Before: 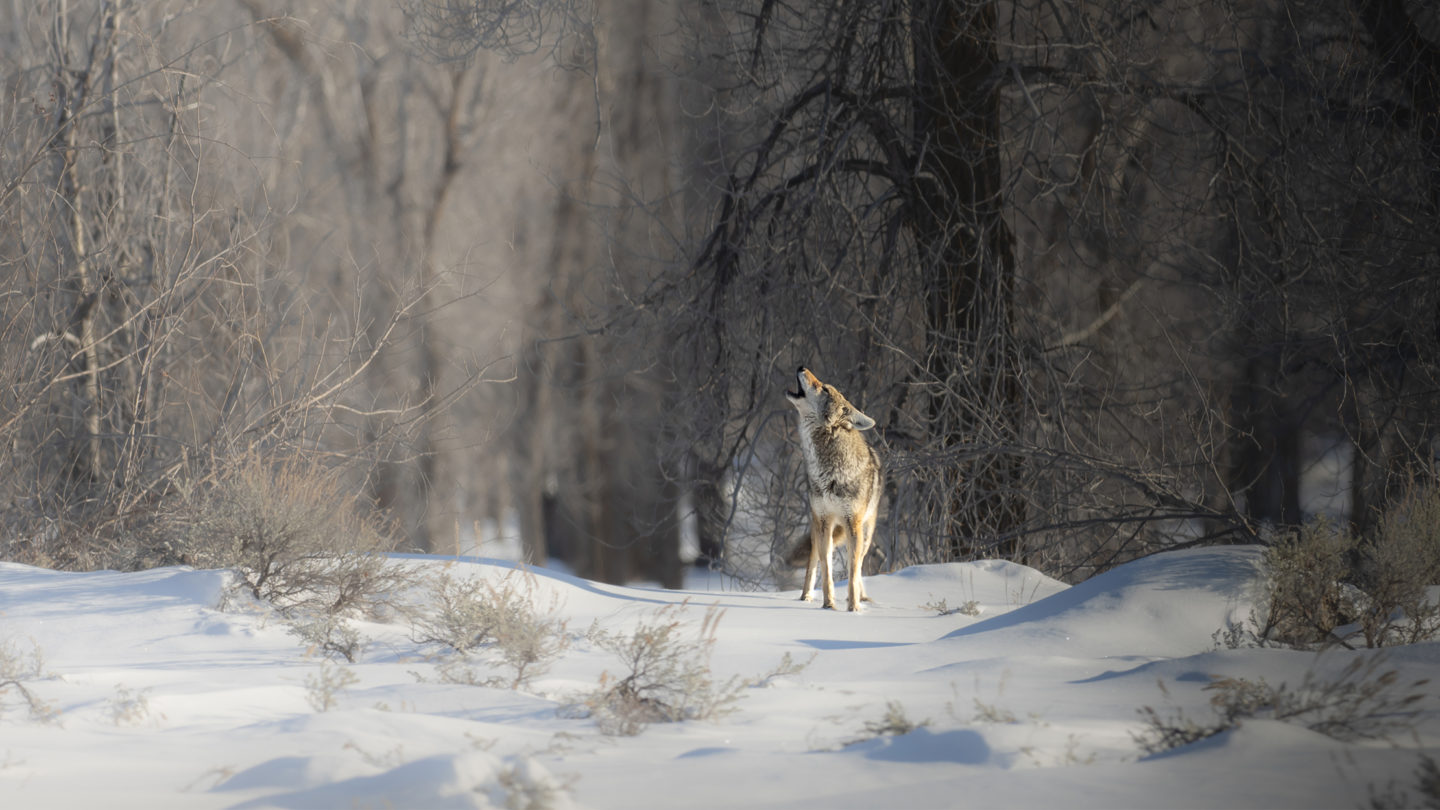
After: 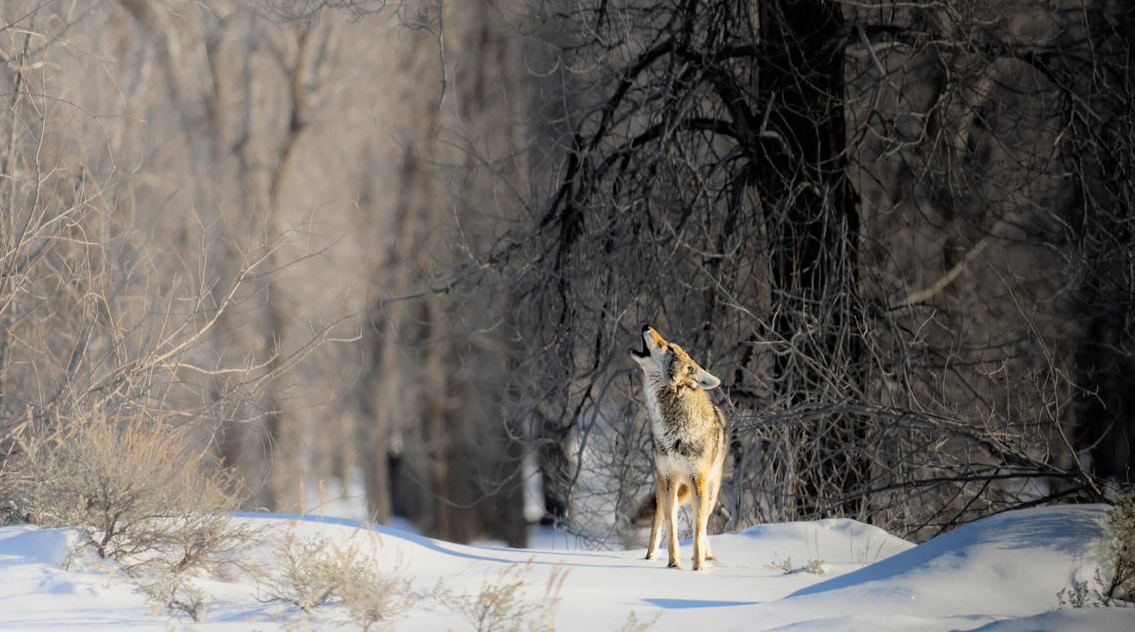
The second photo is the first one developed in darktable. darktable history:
haze removal: compatibility mode true, adaptive false
exposure: exposure 0.507 EV, compensate highlight preservation false
filmic rgb: black relative exposure -7.75 EV, white relative exposure 4.4 EV, threshold 3 EV, target black luminance 0%, hardness 3.76, latitude 50.51%, contrast 1.074, highlights saturation mix 10%, shadows ↔ highlights balance -0.22%, color science v4 (2020), enable highlight reconstruction true
crop and rotate: left 10.77%, top 5.1%, right 10.41%, bottom 16.76%
